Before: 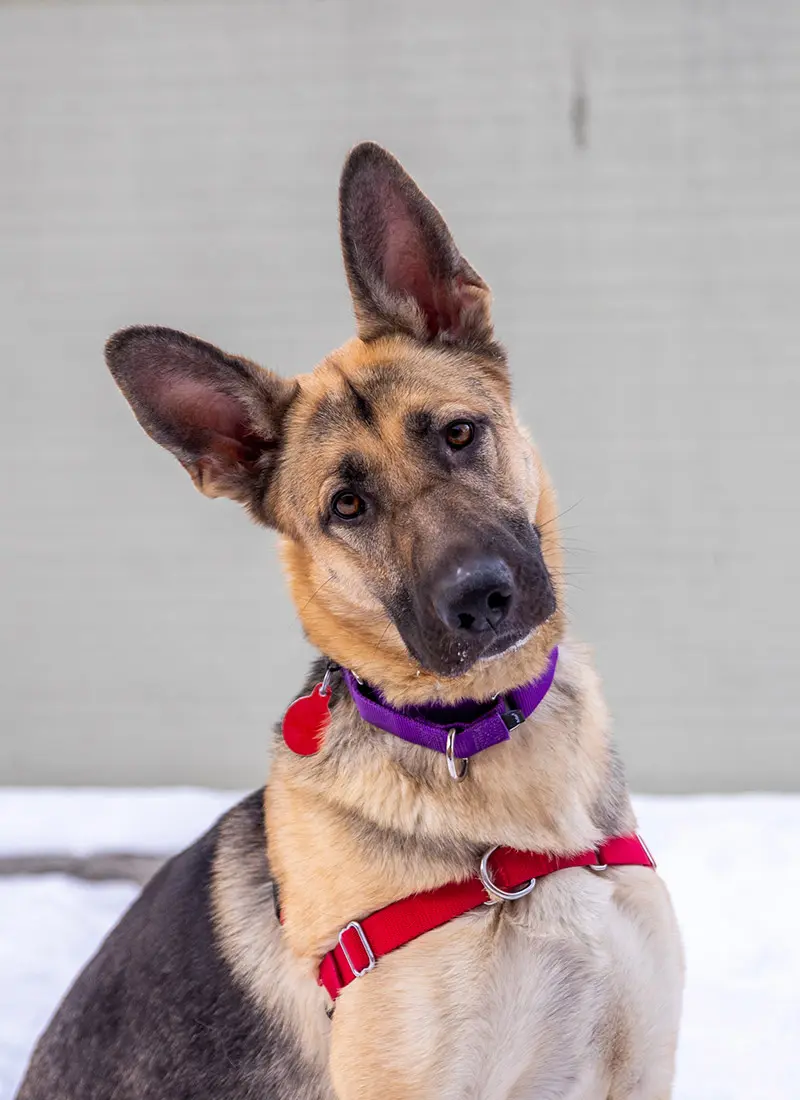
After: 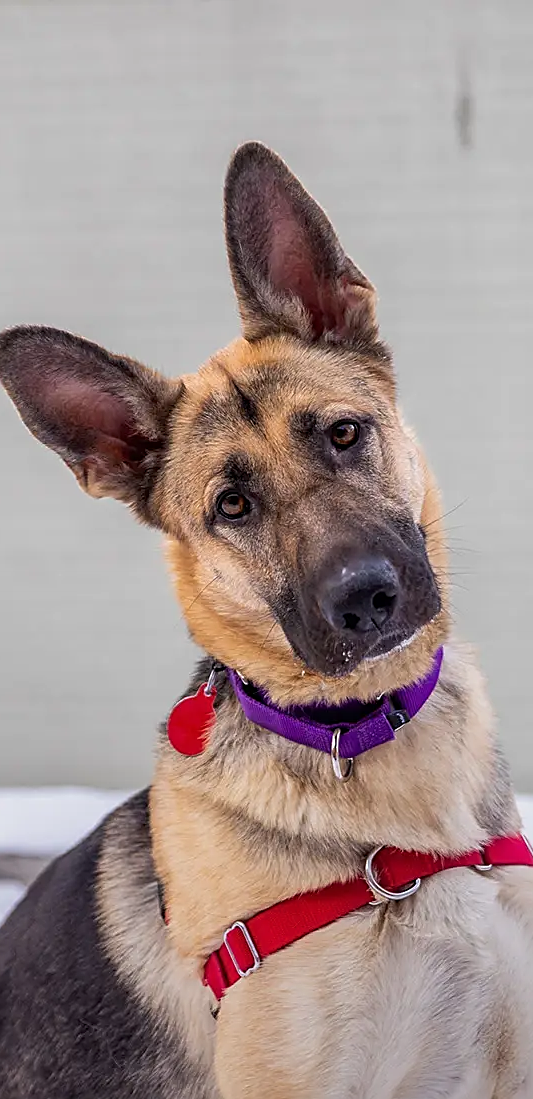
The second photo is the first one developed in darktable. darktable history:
crop and rotate: left 14.436%, right 18.898%
sharpen: amount 0.575
graduated density: rotation -180°, offset 24.95
white balance: emerald 1
